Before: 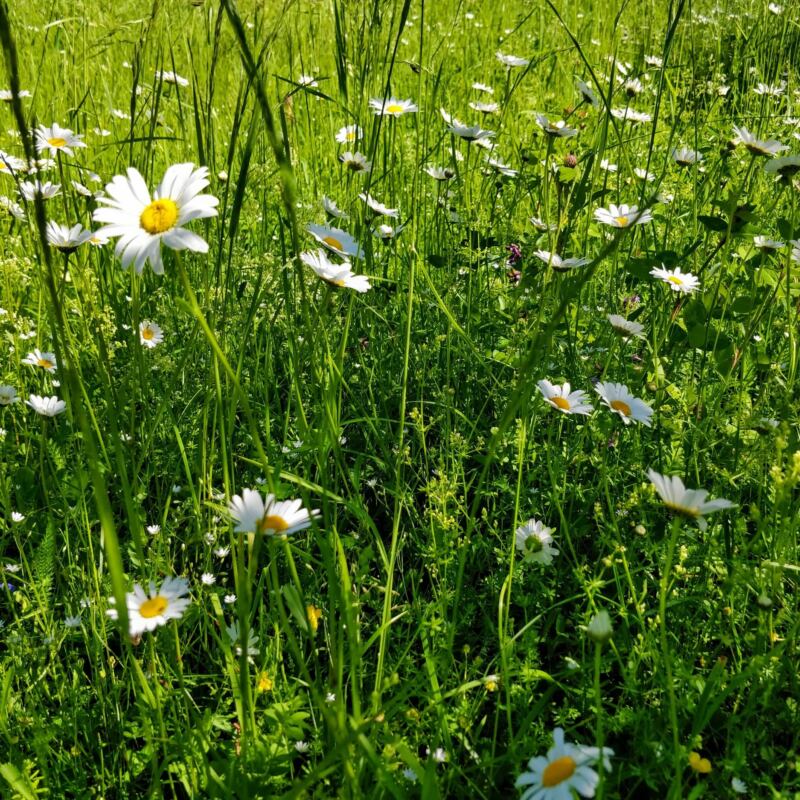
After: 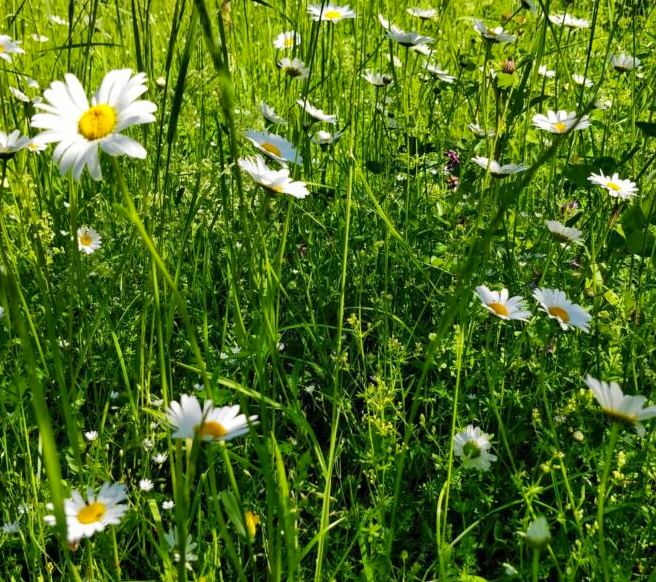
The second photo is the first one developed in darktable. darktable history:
crop: left 7.856%, top 11.836%, right 10.12%, bottom 15.387%
contrast brightness saturation: contrast 0.1, brightness 0.03, saturation 0.09
